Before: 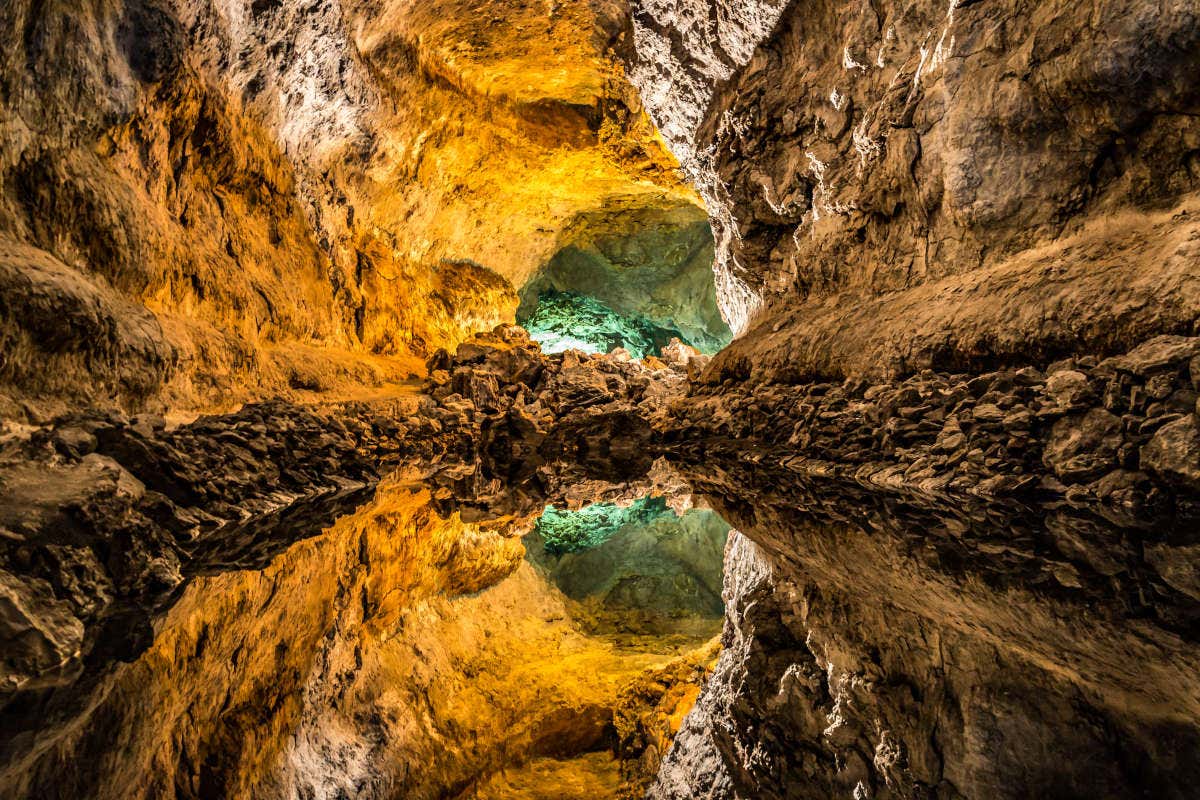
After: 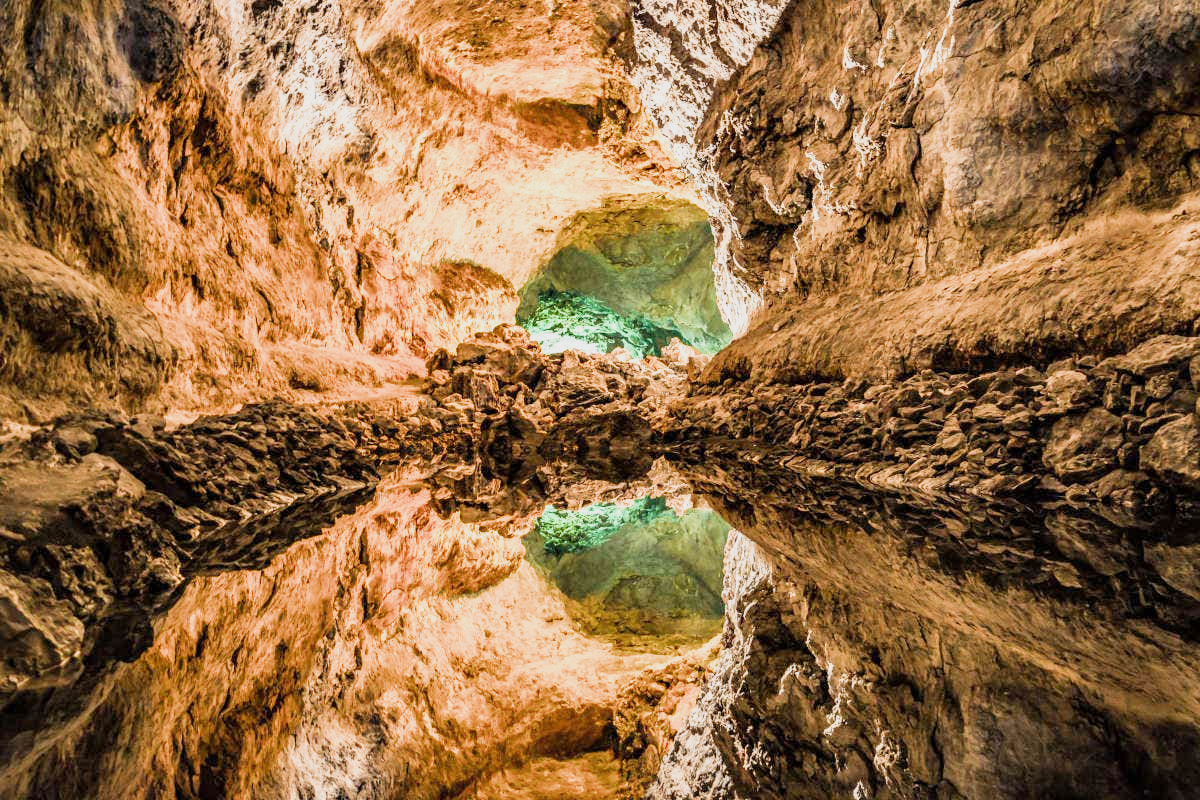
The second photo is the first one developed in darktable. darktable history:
filmic rgb: black relative exposure -13 EV, threshold 3 EV, target white luminance 85%, hardness 6.3, latitude 42.11%, contrast 0.858, shadows ↔ highlights balance 8.63%, color science v4 (2020), enable highlight reconstruction true
exposure: black level correction 0, exposure 1.2 EV, compensate exposure bias true, compensate highlight preservation false
